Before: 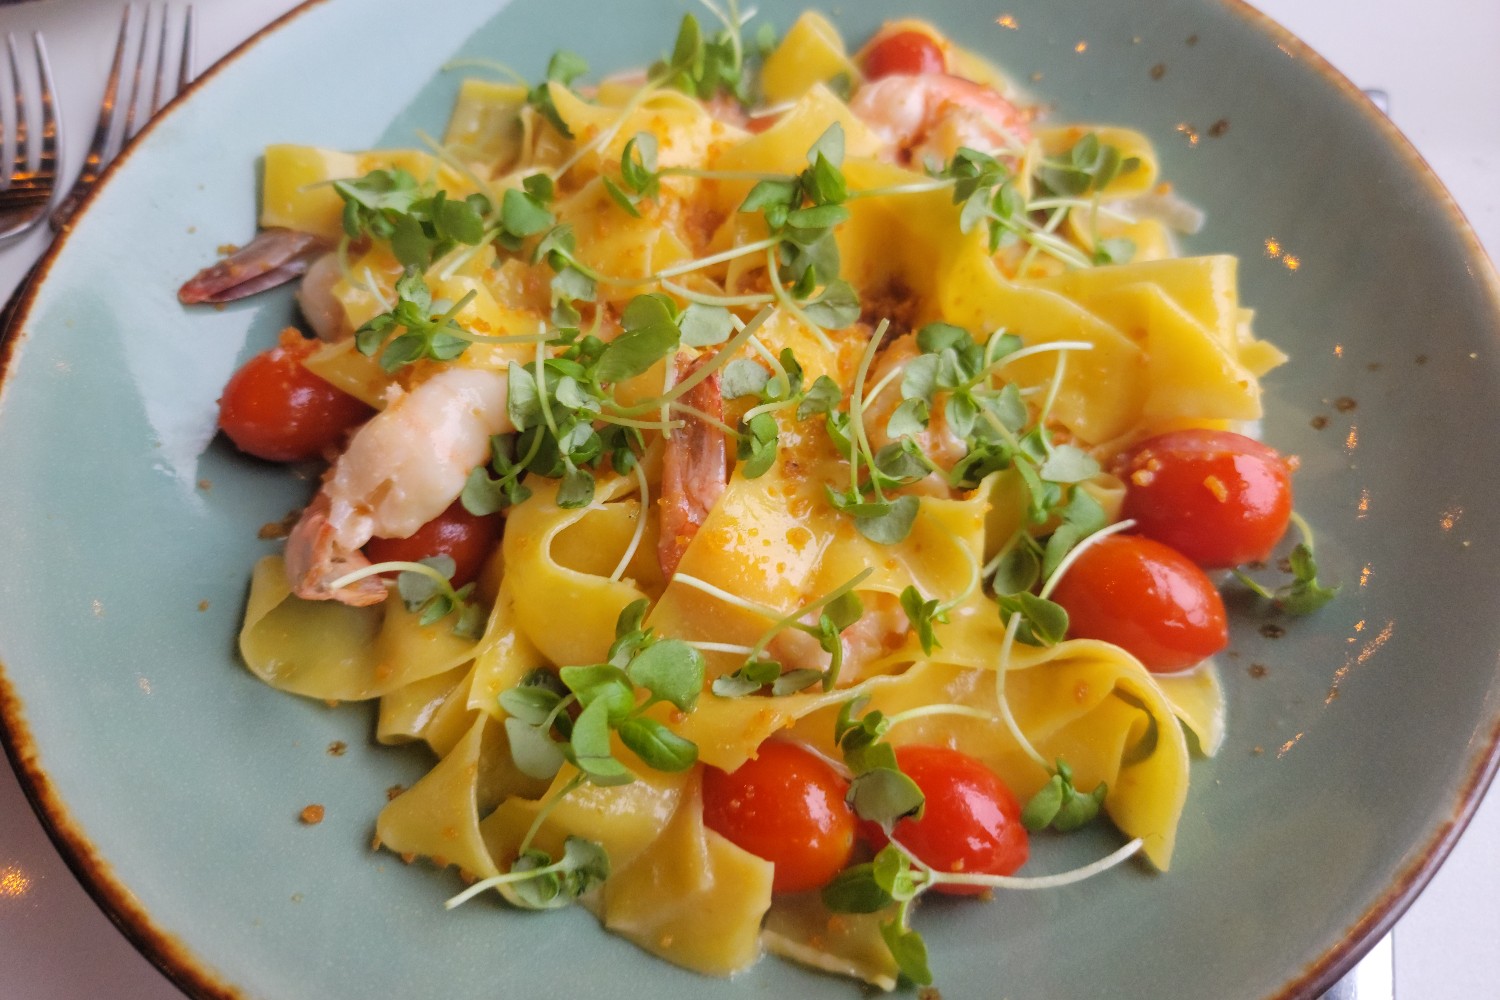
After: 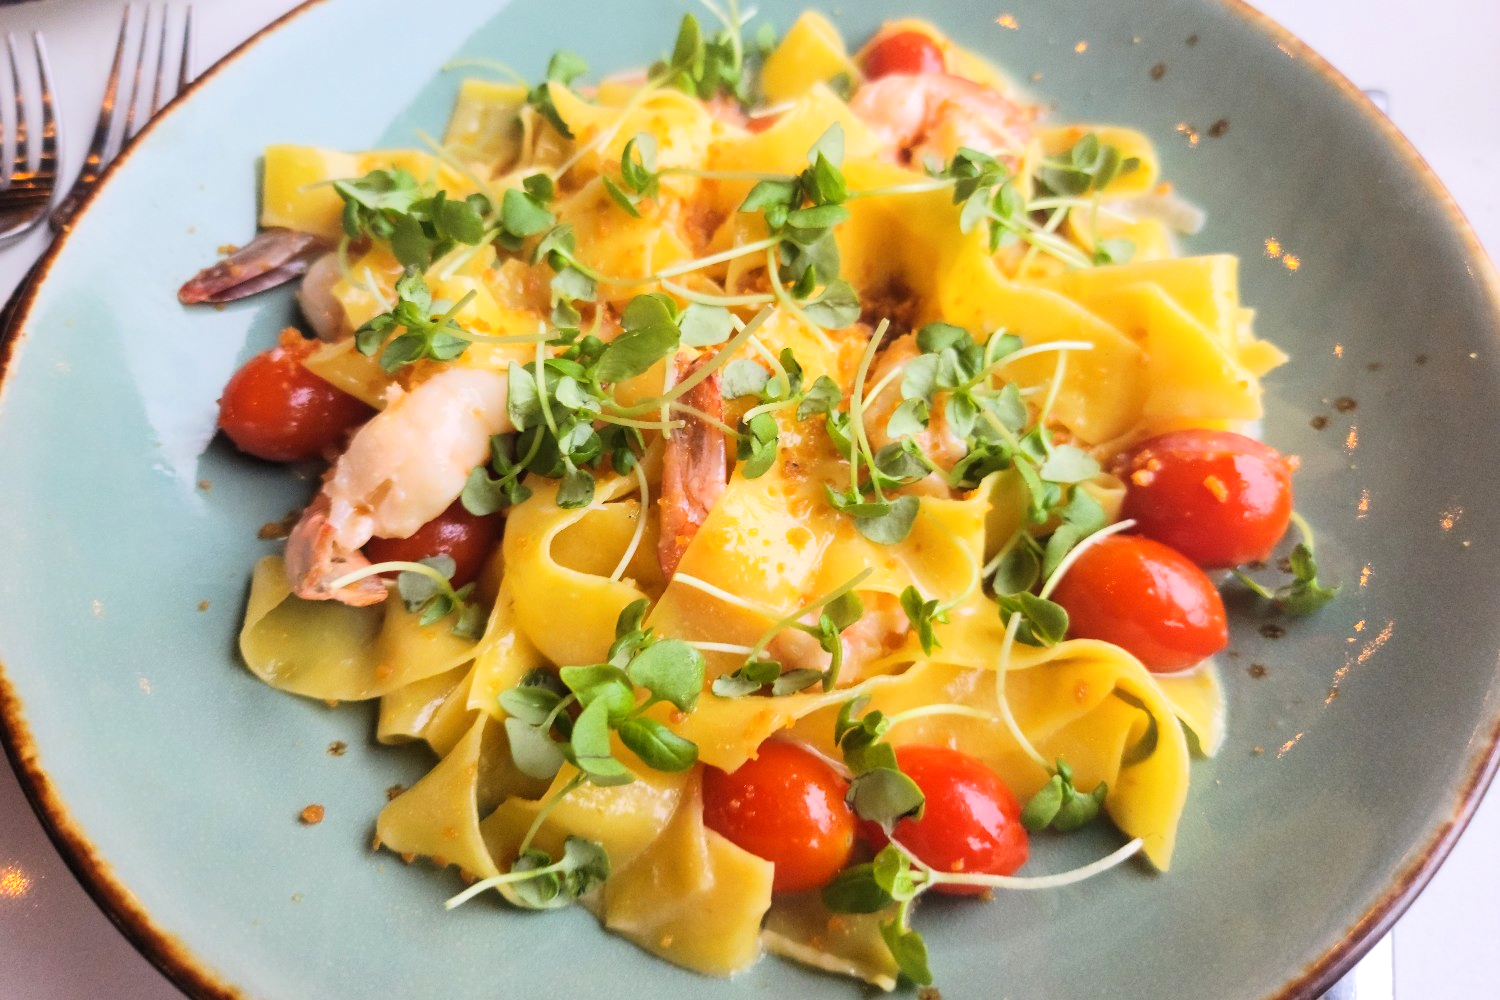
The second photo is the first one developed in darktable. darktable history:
tone equalizer: -8 EV 0.017 EV, -7 EV -0.009 EV, -6 EV 0.007 EV, -5 EV 0.027 EV, -4 EV 0.297 EV, -3 EV 0.624 EV, -2 EV 0.569 EV, -1 EV 0.174 EV, +0 EV 0.013 EV, edges refinement/feathering 500, mask exposure compensation -1.57 EV, preserve details no
